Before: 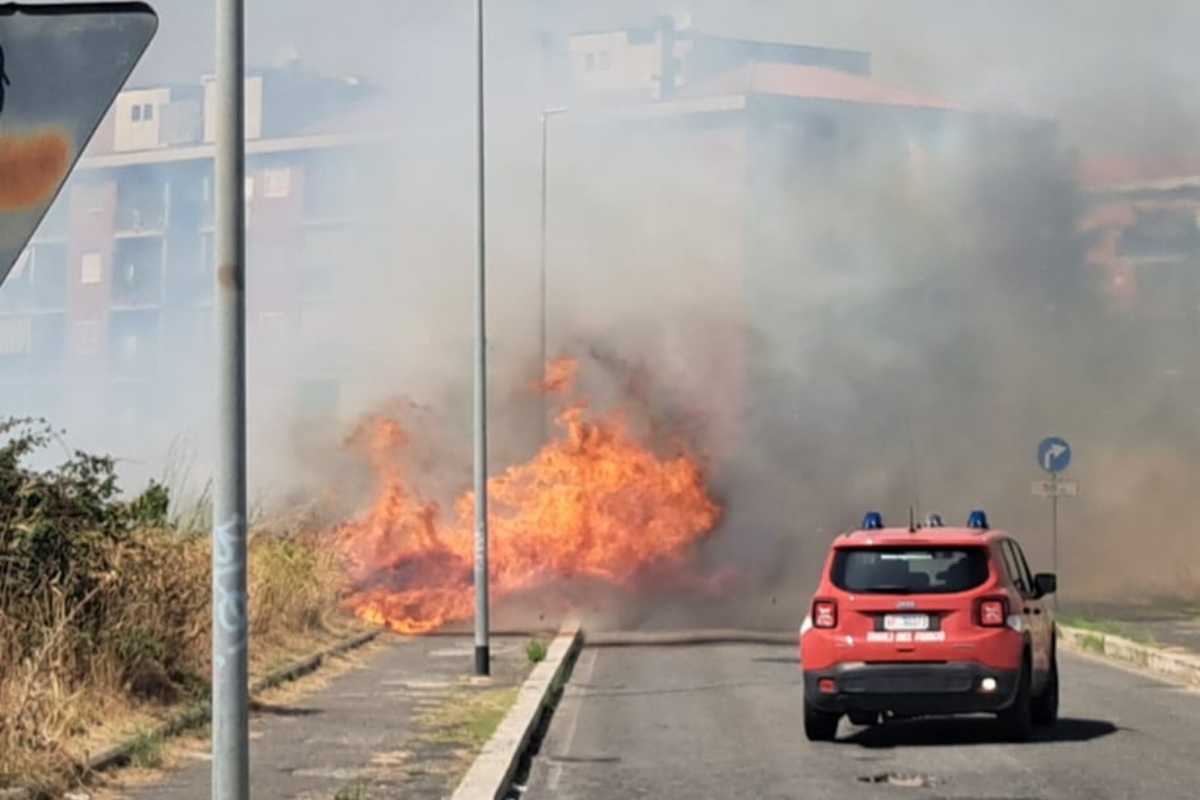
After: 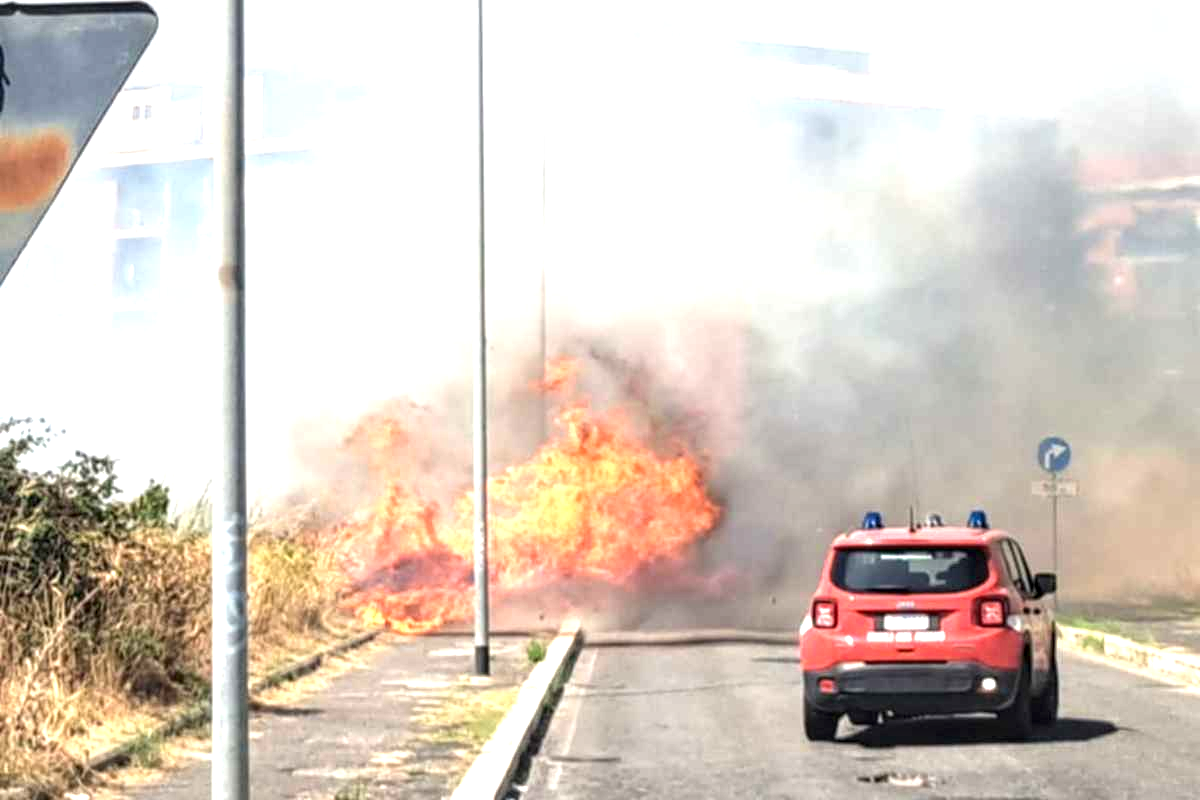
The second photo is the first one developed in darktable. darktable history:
contrast equalizer: octaves 7, y [[0.51, 0.537, 0.559, 0.574, 0.599, 0.618], [0.5 ×6], [0.5 ×6], [0 ×6], [0 ×6]], mix 0.156
exposure: black level correction 0, exposure 1.182 EV, compensate highlight preservation false
local contrast: on, module defaults
